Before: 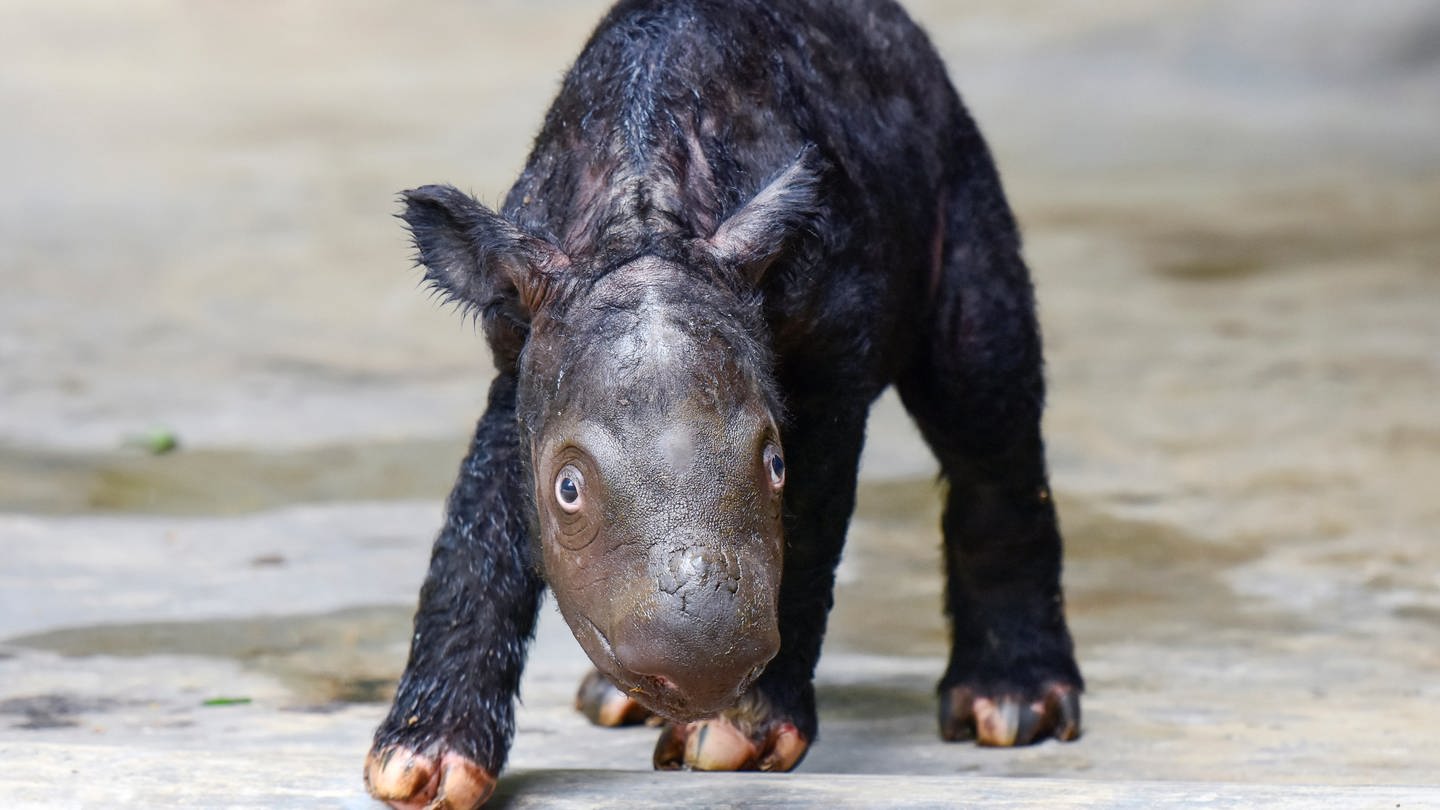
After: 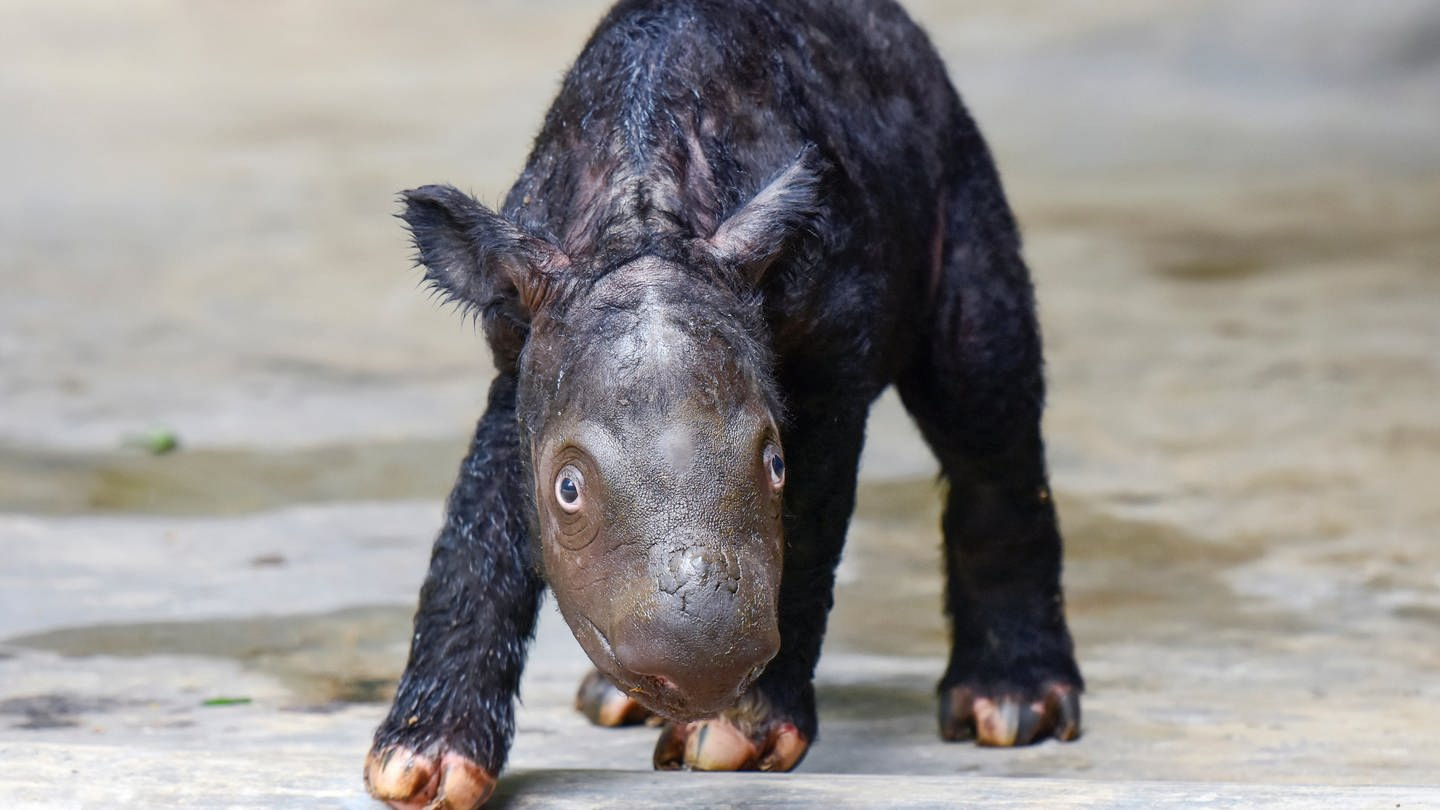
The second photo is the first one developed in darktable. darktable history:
shadows and highlights: shadows 24.98, highlights -23.16
